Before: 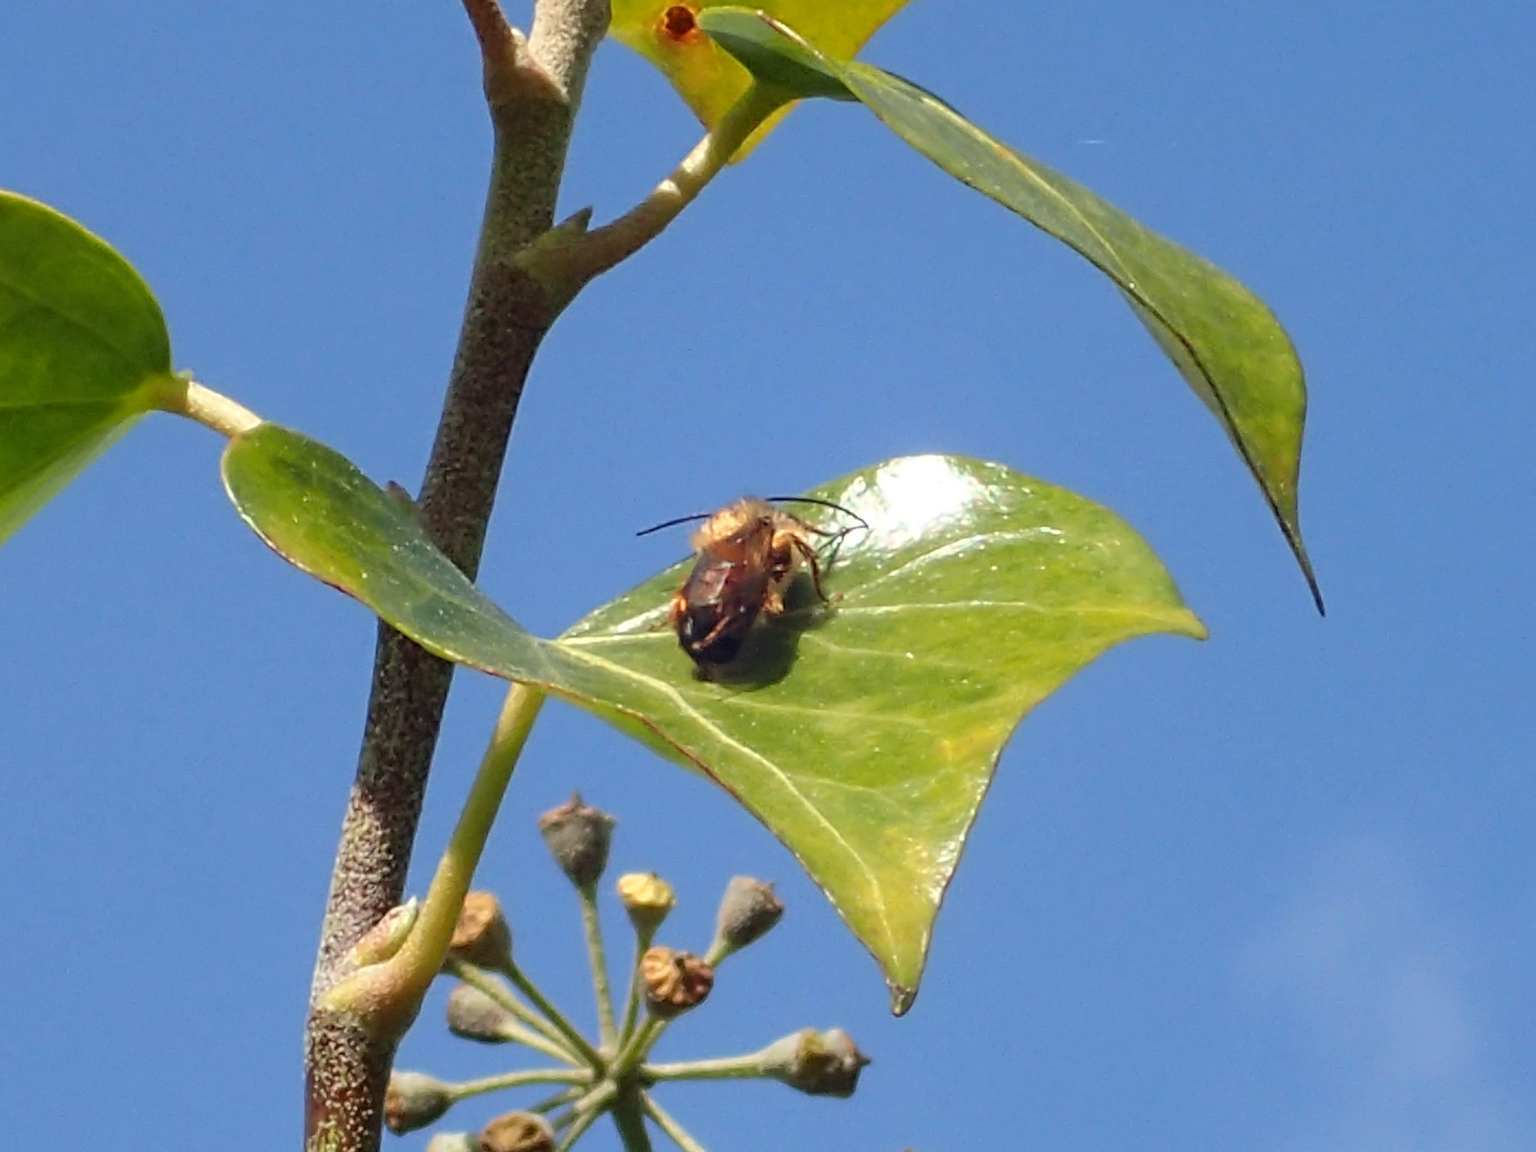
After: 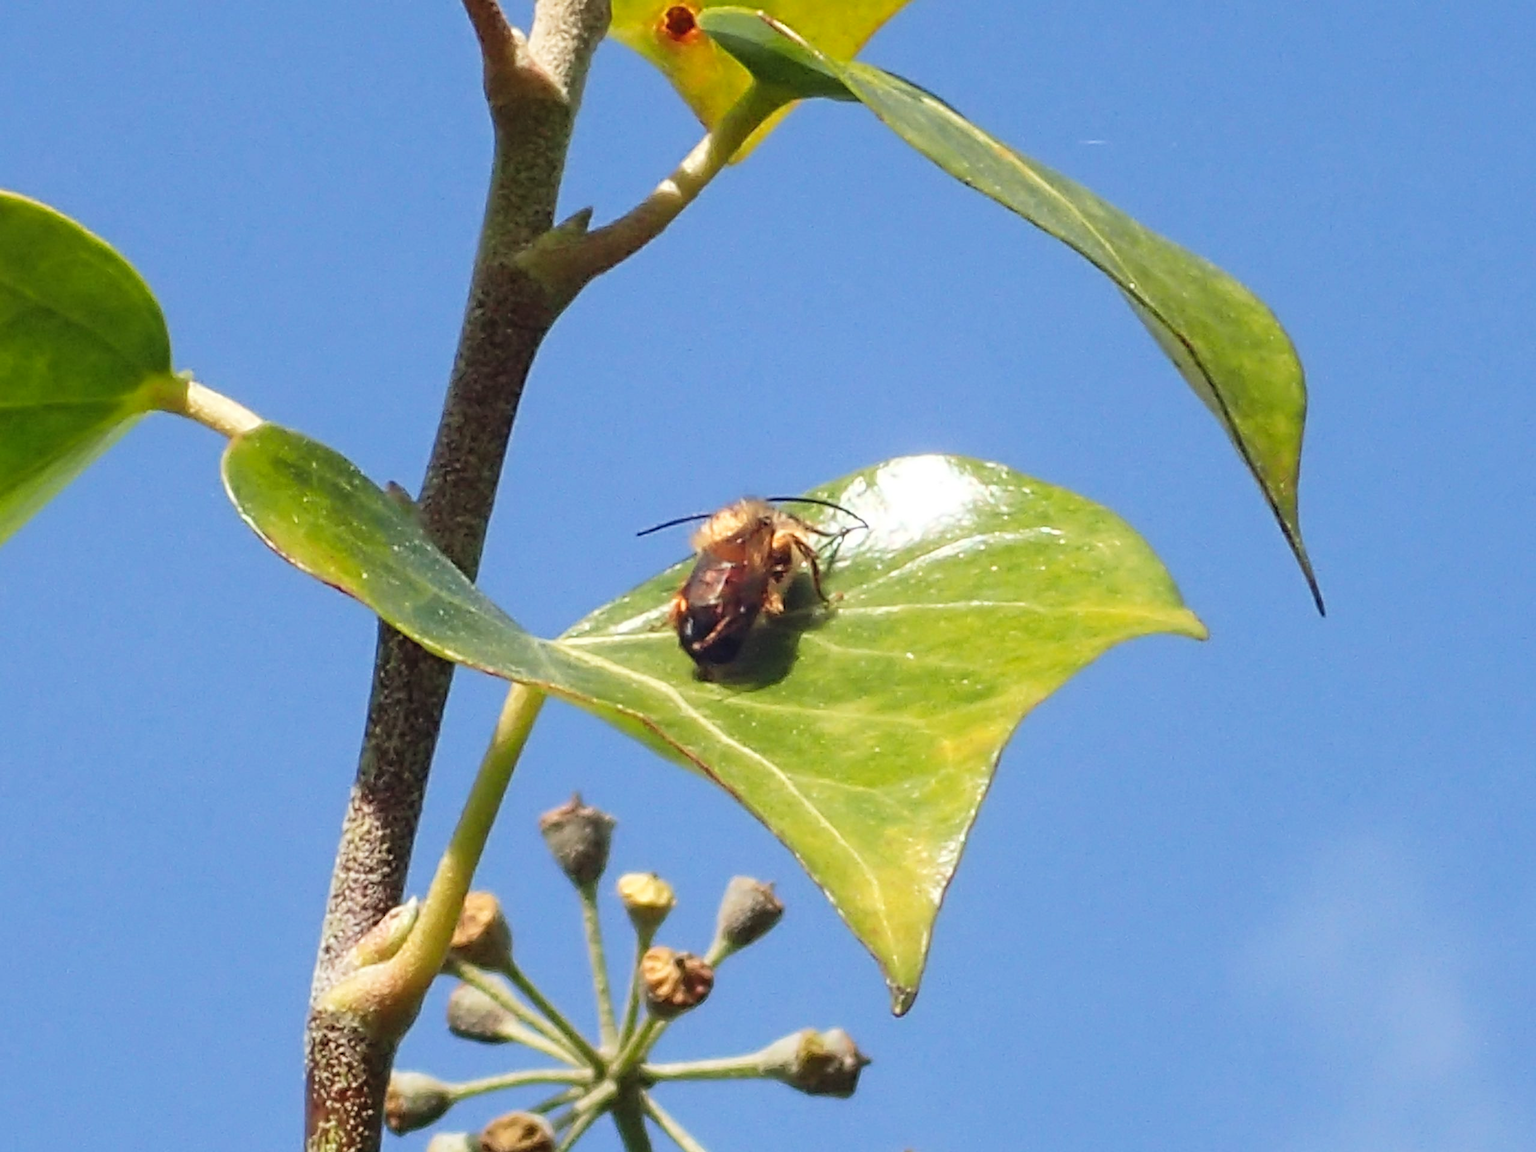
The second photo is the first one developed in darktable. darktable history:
tone curve: curves: ch0 [(0, 0.028) (0.138, 0.156) (0.468, 0.516) (0.754, 0.823) (1, 1)], preserve colors none
